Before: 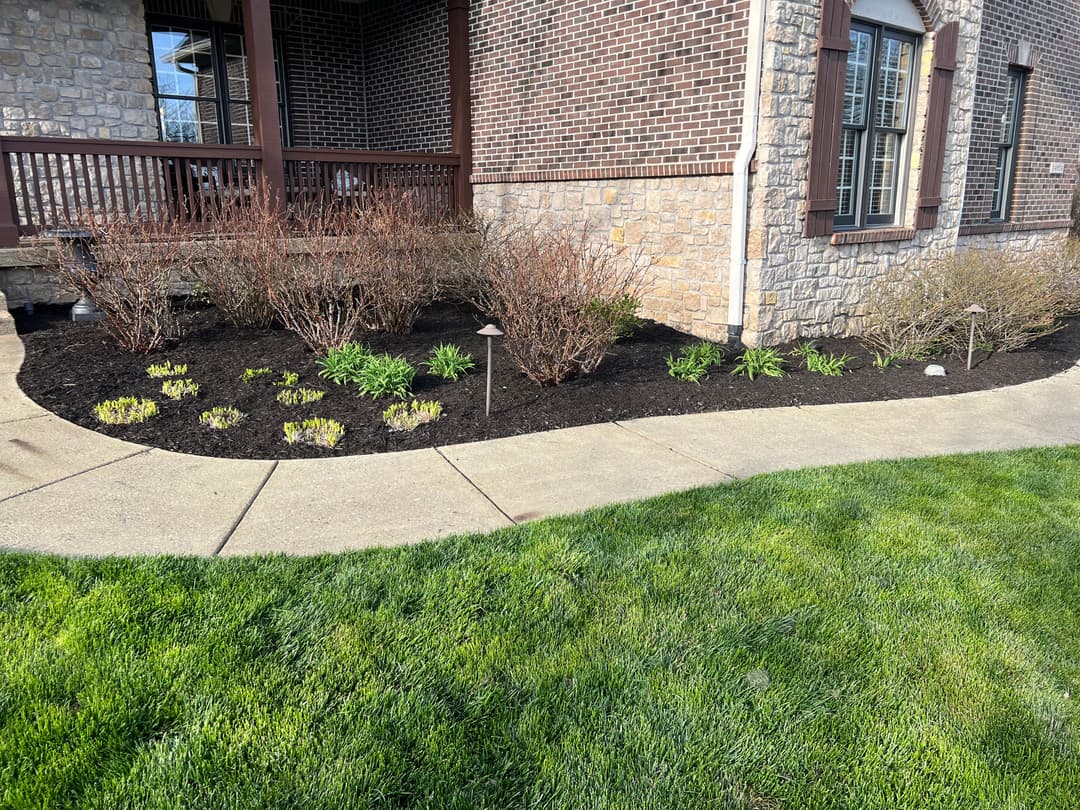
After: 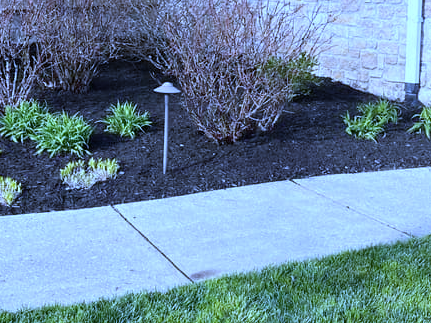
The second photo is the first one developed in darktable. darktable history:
crop: left 30%, top 30%, right 30%, bottom 30%
white balance: red 0.766, blue 1.537
